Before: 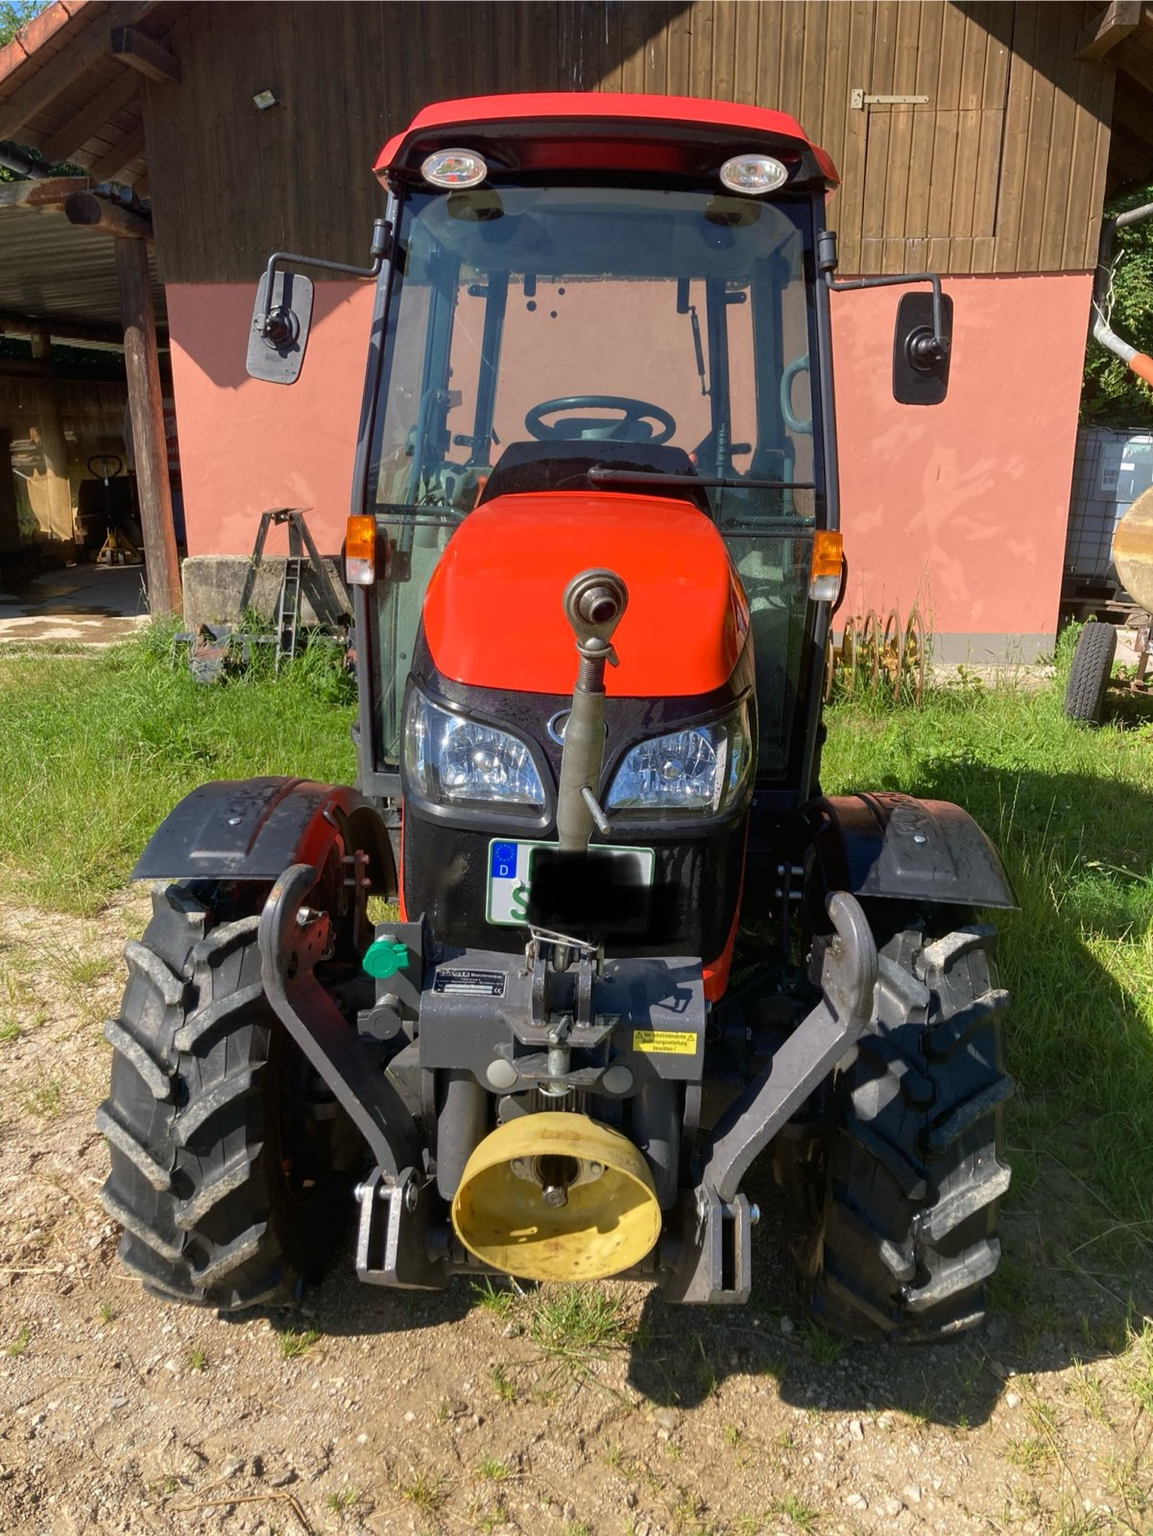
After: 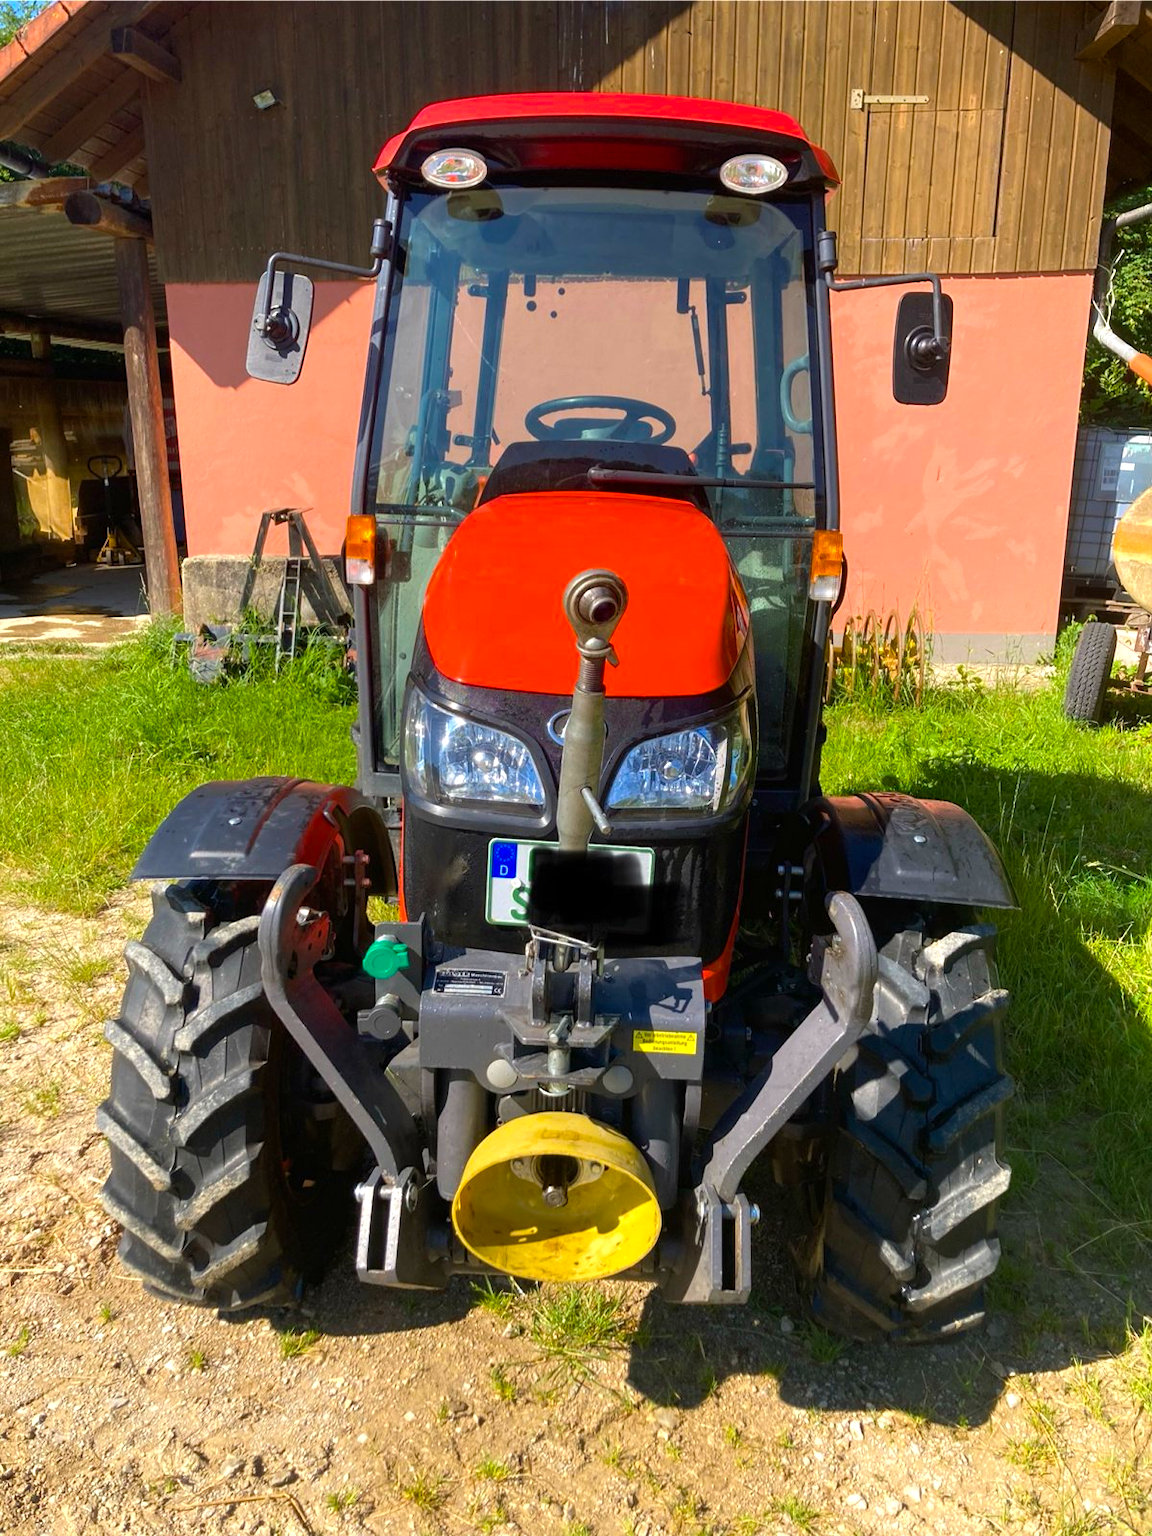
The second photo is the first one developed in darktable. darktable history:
tone equalizer: -7 EV 0.092 EV, edges refinement/feathering 500, mask exposure compensation -1.57 EV, preserve details no
color balance rgb: perceptual saturation grading › global saturation 24.888%, perceptual brilliance grading › global brilliance 11.544%, global vibrance 20%
